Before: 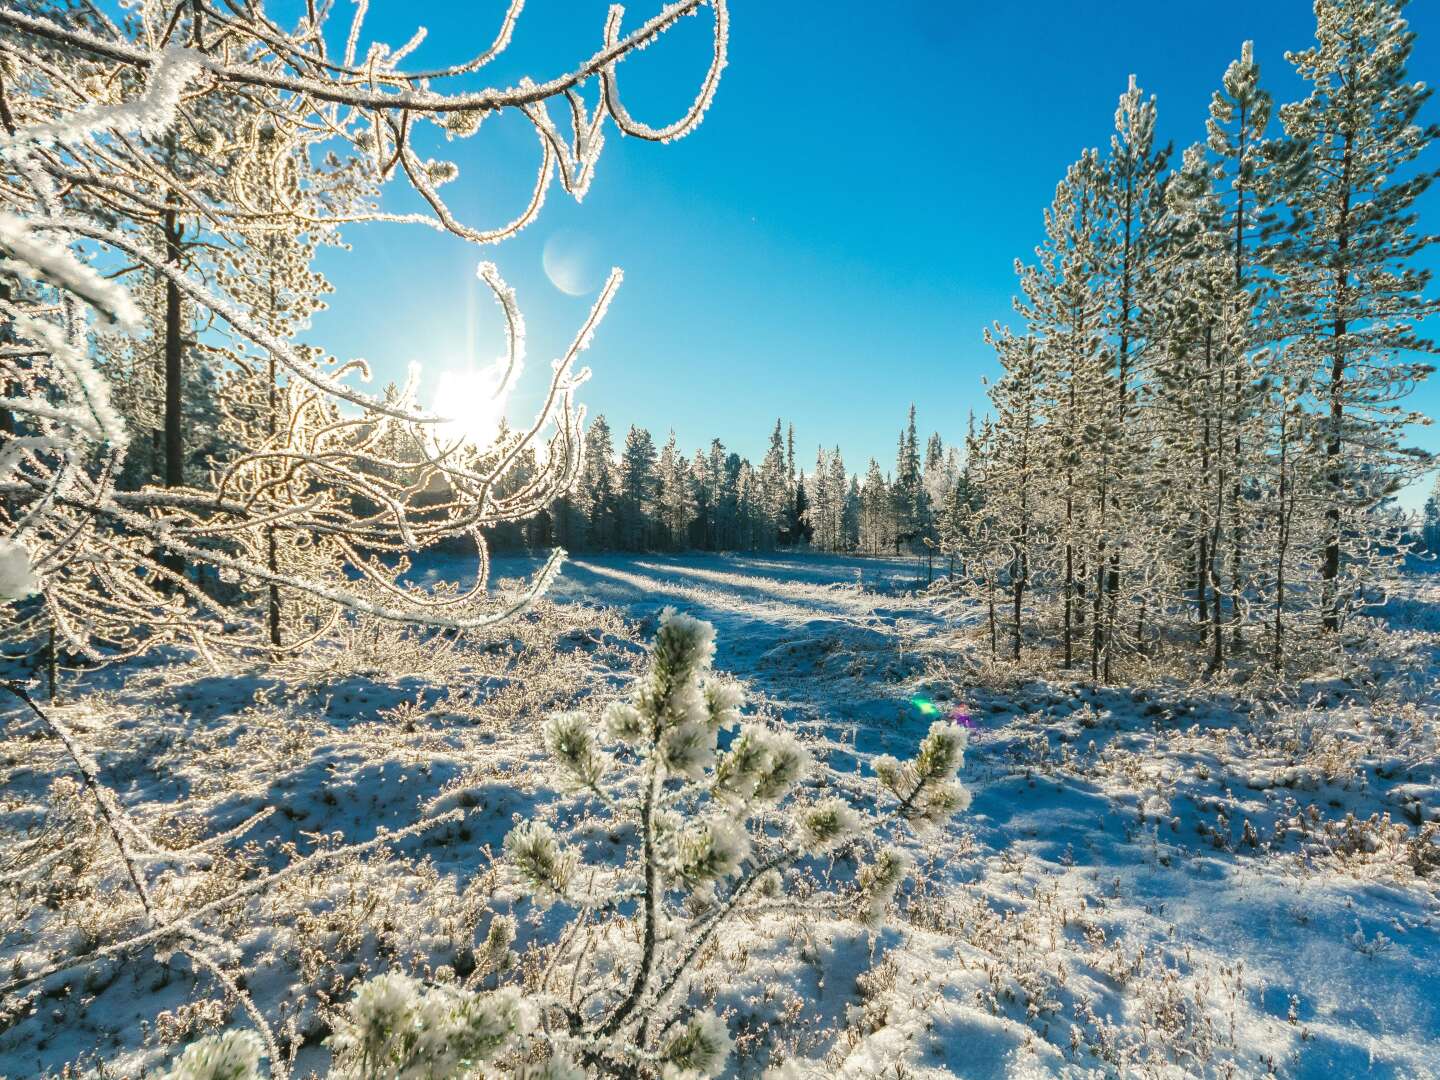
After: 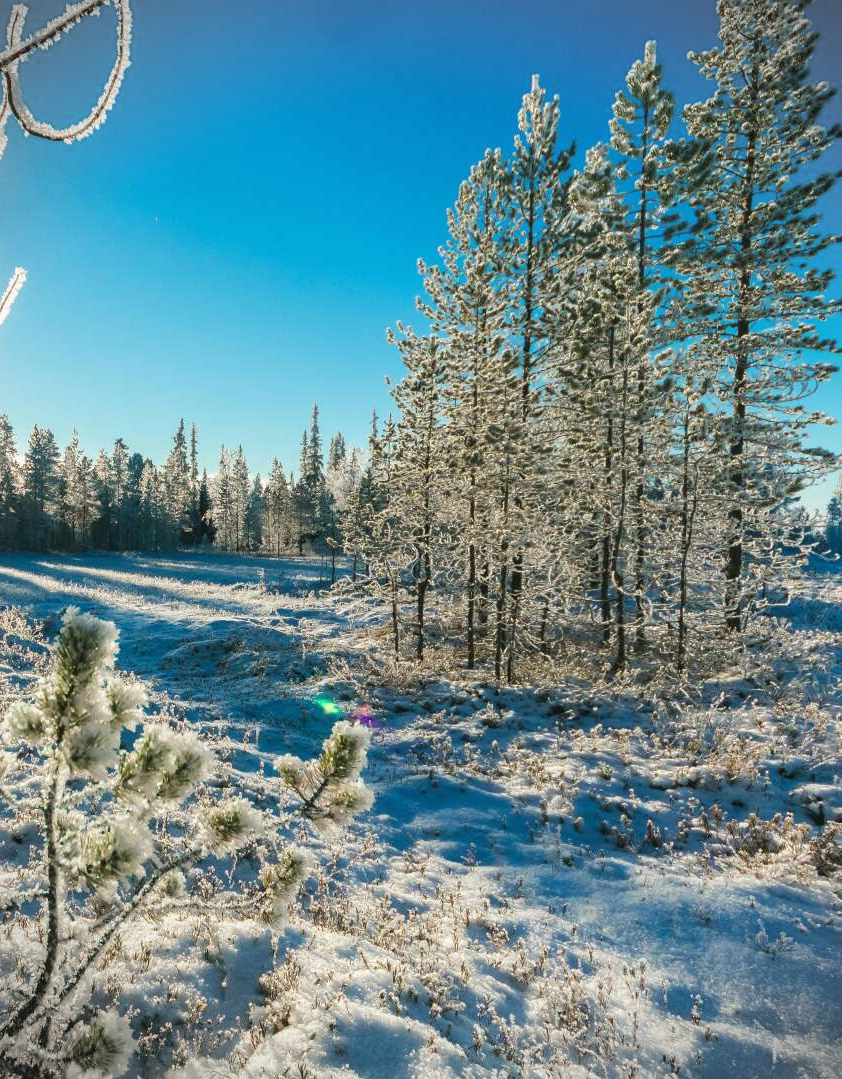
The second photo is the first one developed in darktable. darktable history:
vignetting: fall-off radius 61.06%, brightness -0.618, saturation -0.669, dithering 8-bit output, unbound false
crop: left 41.512%
